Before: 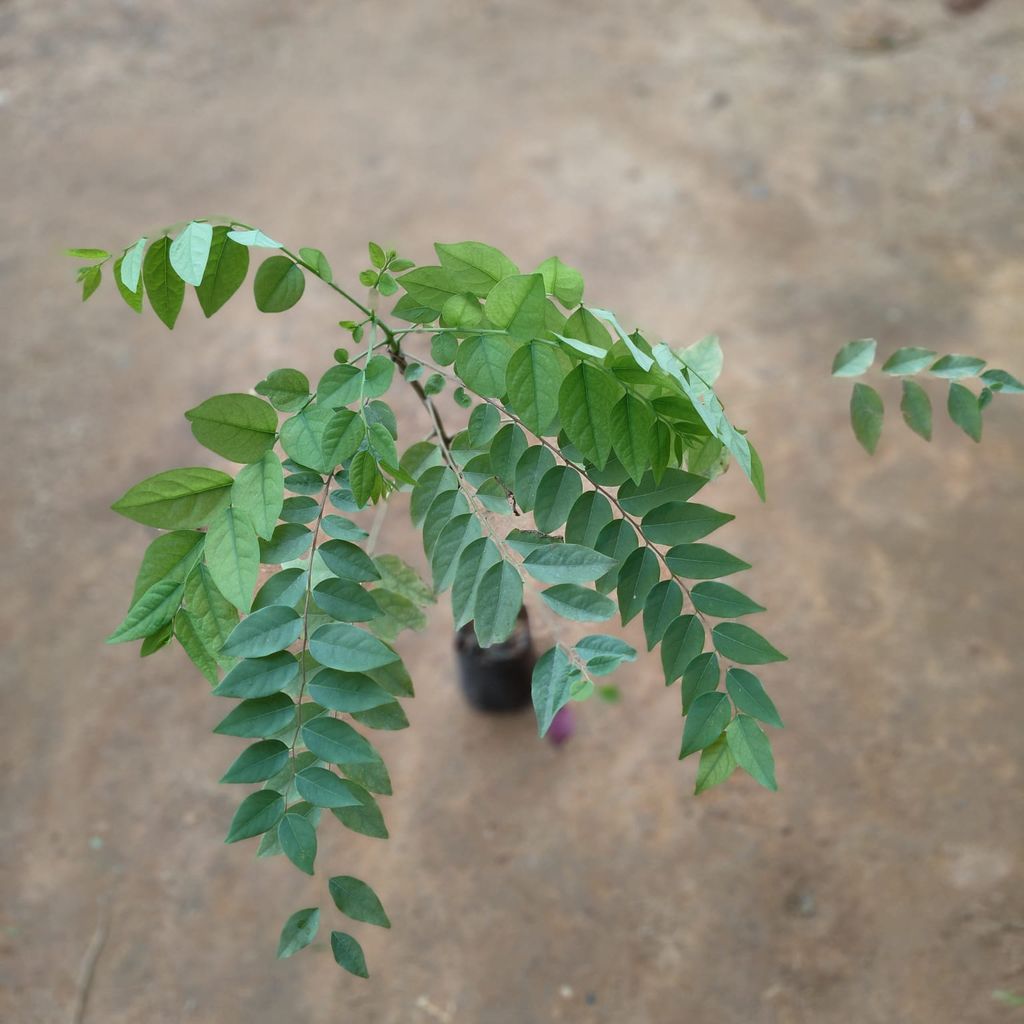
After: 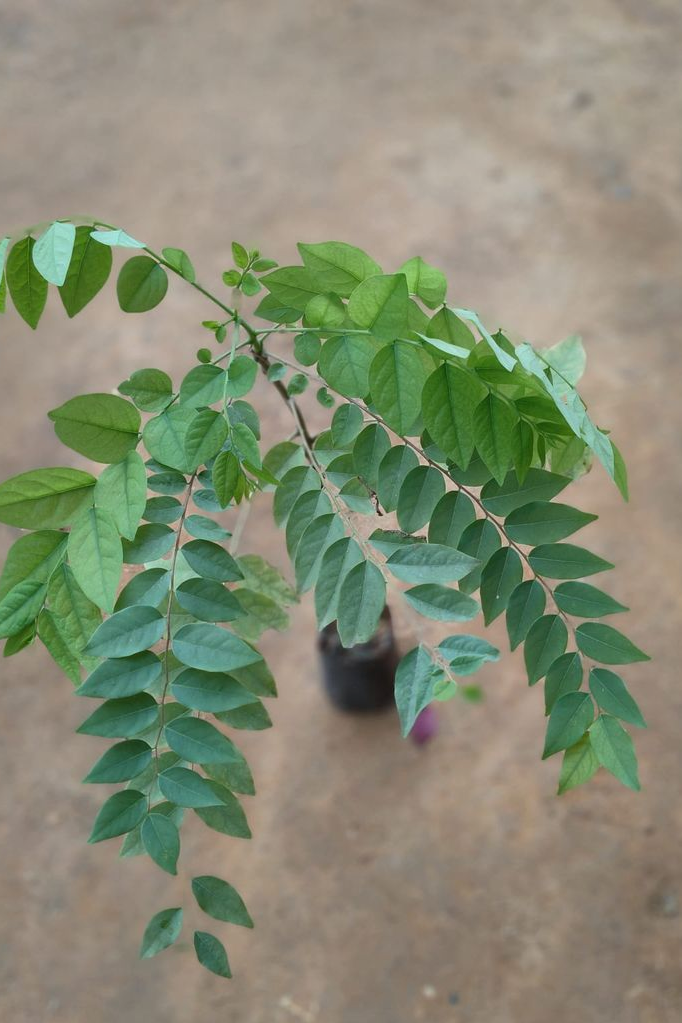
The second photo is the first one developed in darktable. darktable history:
crop and rotate: left 13.426%, right 19.928%
shadows and highlights: on, module defaults
